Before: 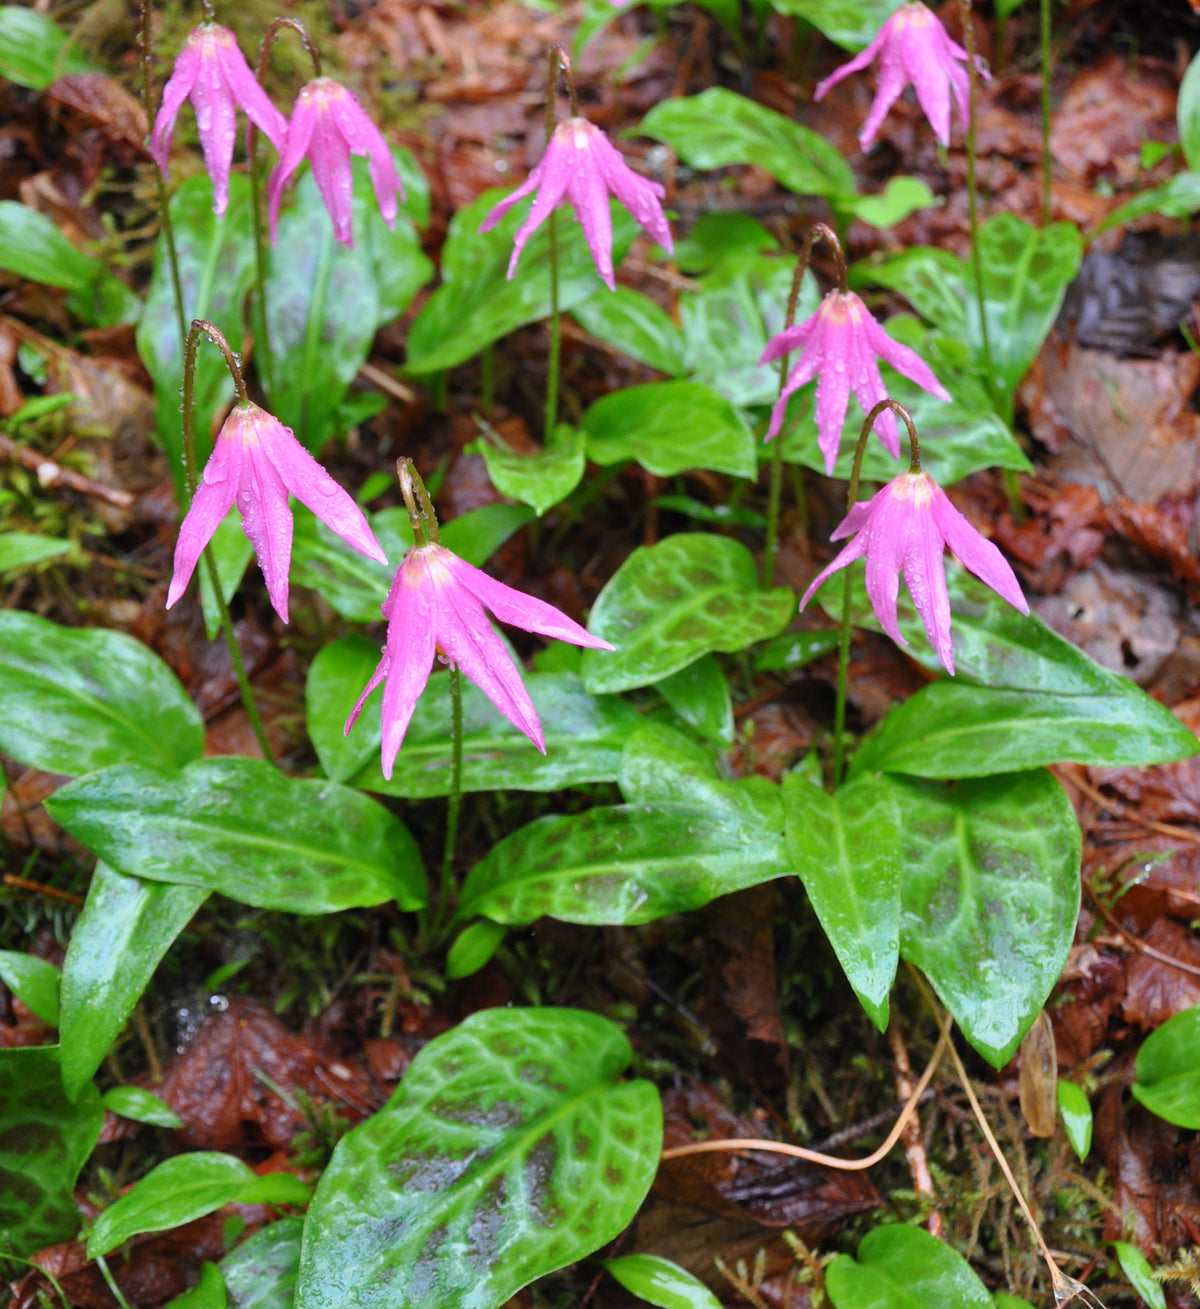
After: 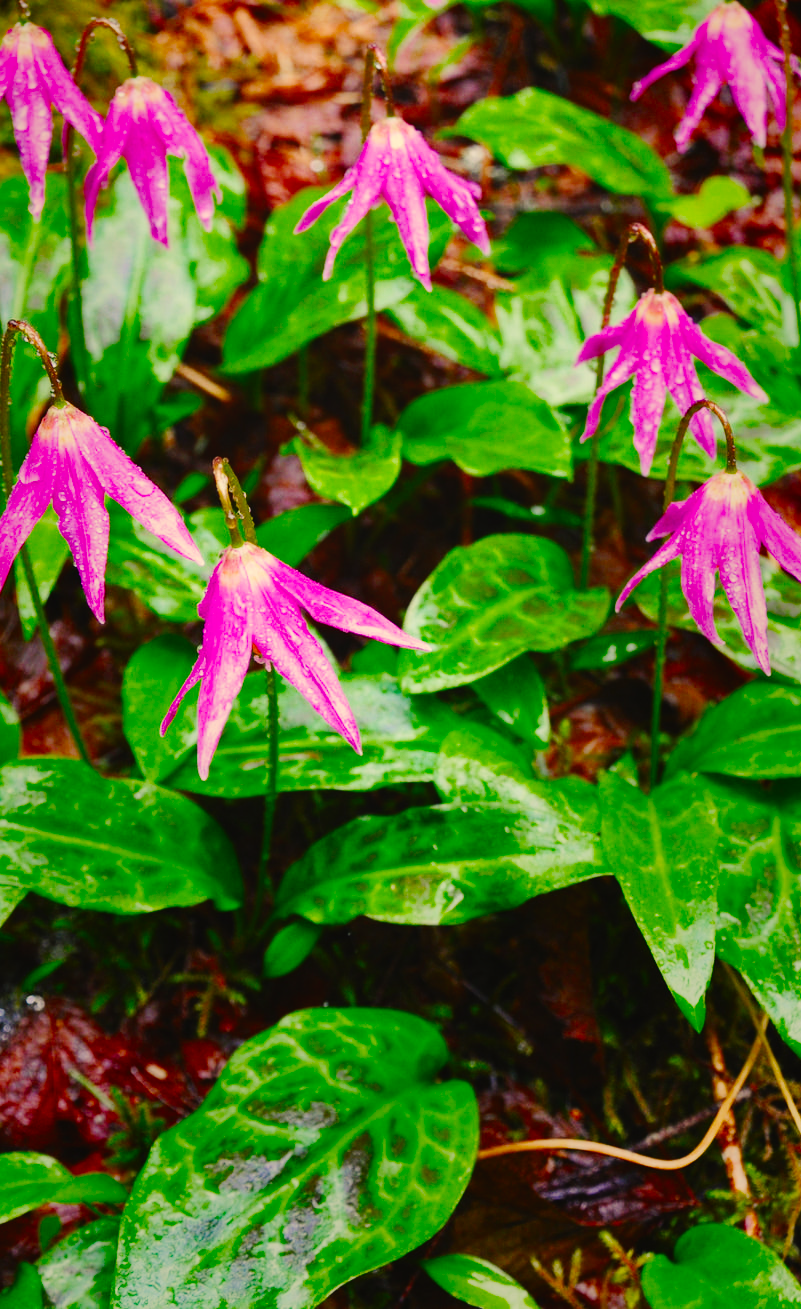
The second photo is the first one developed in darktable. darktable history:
crop: left 15.366%, right 17.884%
color correction: highlights a* 2.3, highlights b* 22.93
contrast brightness saturation: contrast 0.034, brightness -0.04
color balance rgb: shadows lift › chroma 1.015%, shadows lift › hue 217.92°, highlights gain › luminance 10.309%, perceptual saturation grading › global saturation 25.231%, global vibrance 10.272%, saturation formula JzAzBz (2021)
tone curve: curves: ch0 [(0, 0.03) (0.113, 0.087) (0.207, 0.184) (0.515, 0.612) (0.712, 0.793) (1, 0.946)]; ch1 [(0, 0) (0.172, 0.123) (0.317, 0.279) (0.414, 0.382) (0.476, 0.479) (0.505, 0.498) (0.534, 0.534) (0.621, 0.65) (0.709, 0.764) (1, 1)]; ch2 [(0, 0) (0.411, 0.424) (0.505, 0.505) (0.521, 0.524) (0.537, 0.57) (0.65, 0.699) (1, 1)], preserve colors none
exposure: compensate highlight preservation false
vignetting: fall-off start 48.15%, brightness -0.244, saturation 0.147, center (-0.054, -0.356), automatic ratio true, width/height ratio 1.294
